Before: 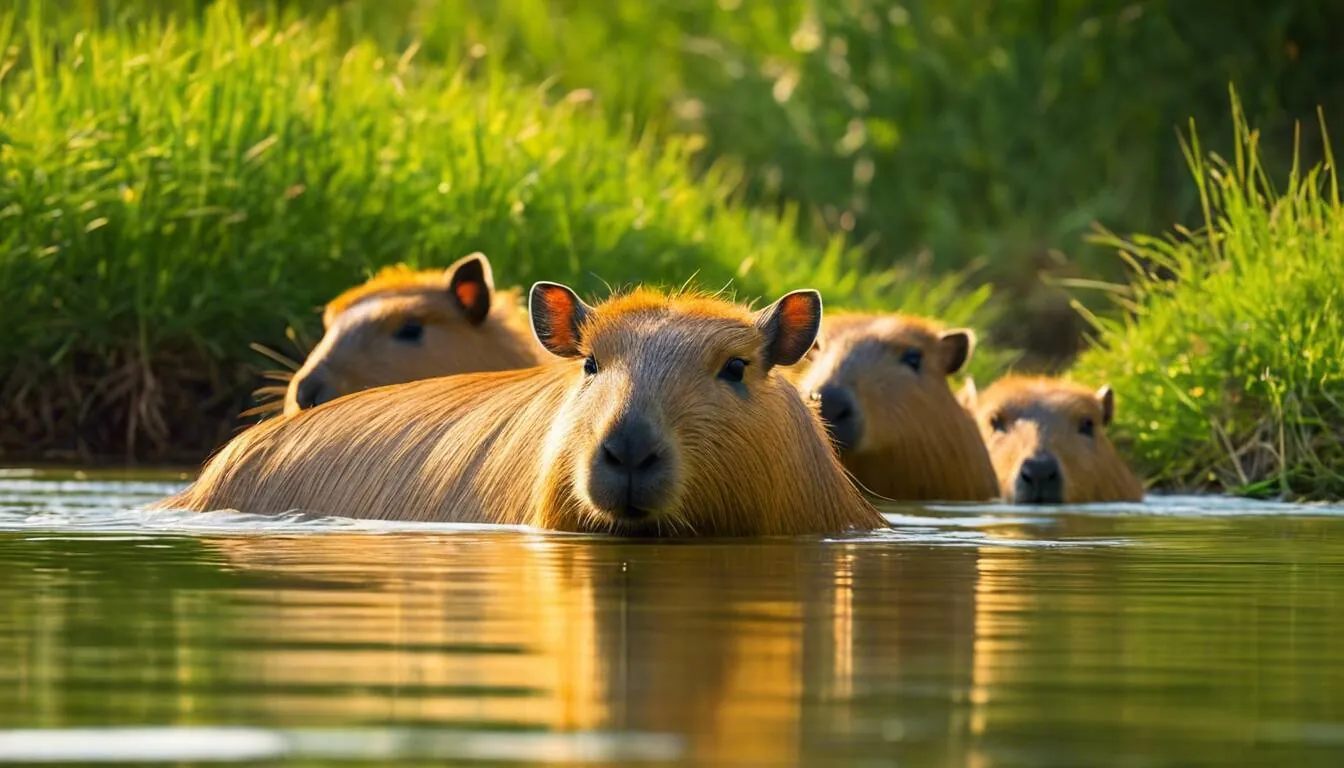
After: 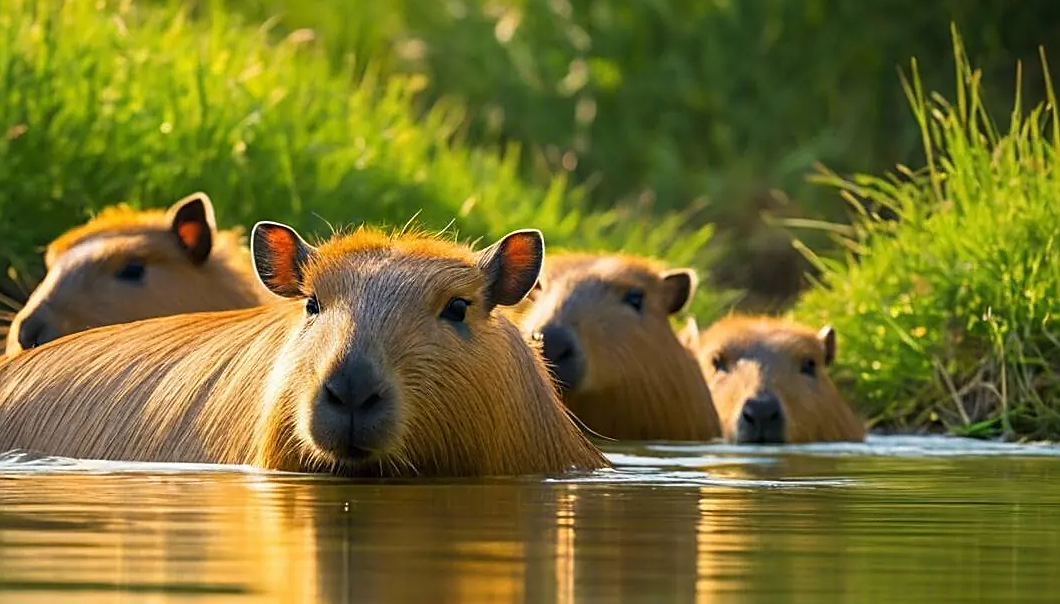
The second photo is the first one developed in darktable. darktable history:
sharpen: on, module defaults
crop and rotate: left 20.74%, top 7.912%, right 0.375%, bottom 13.378%
